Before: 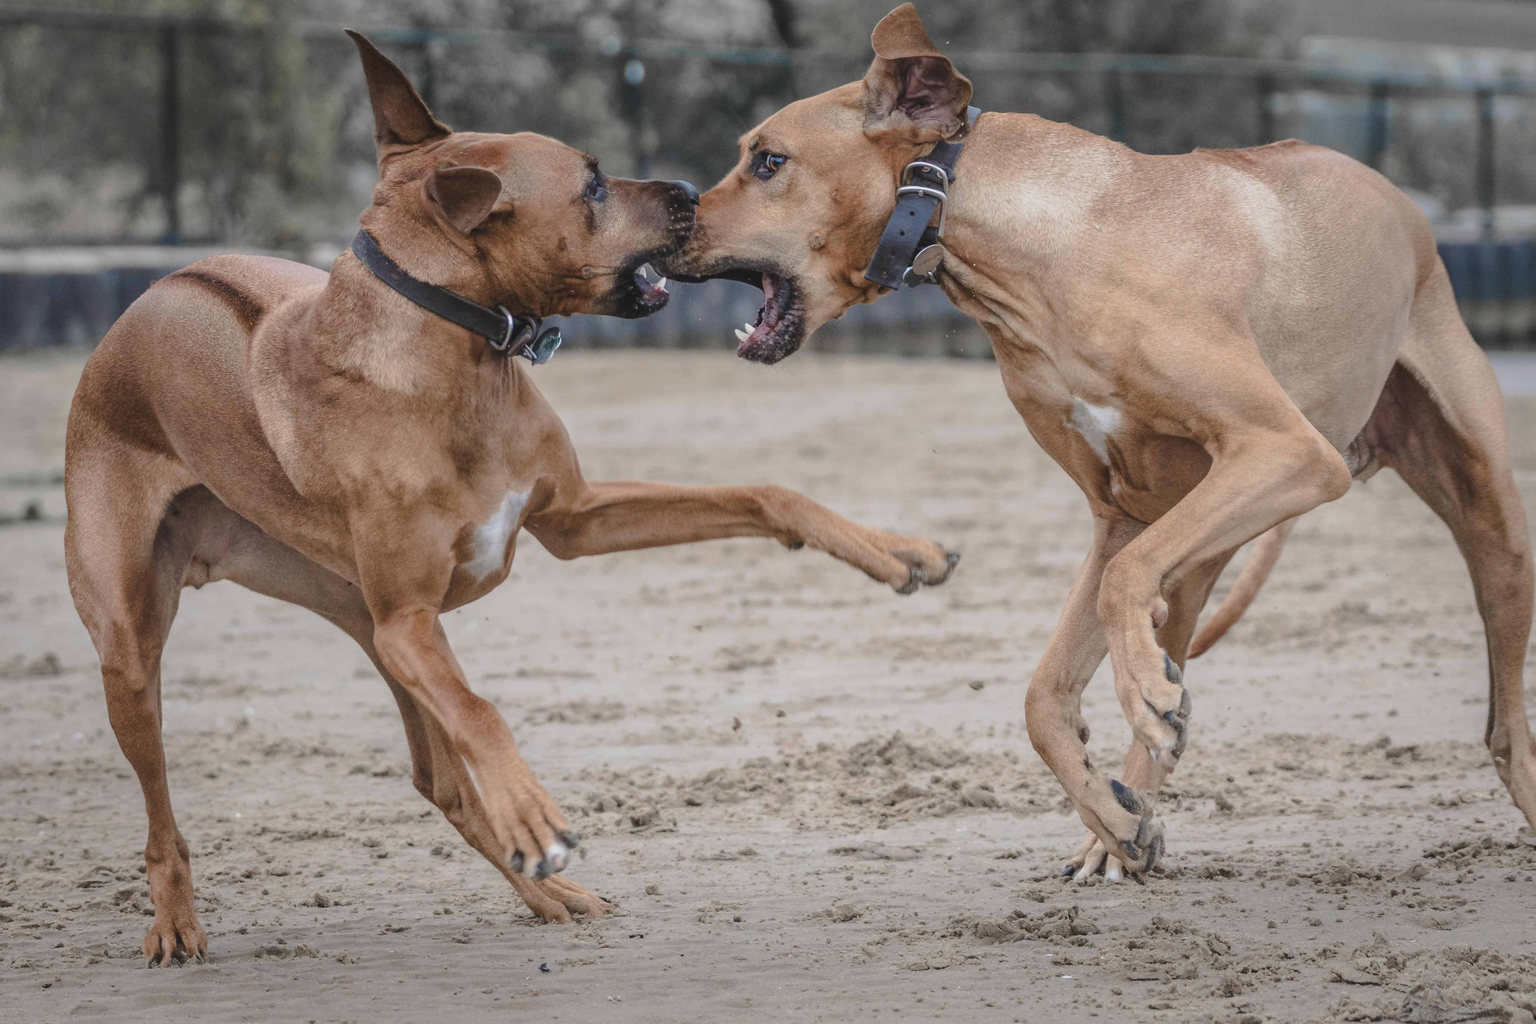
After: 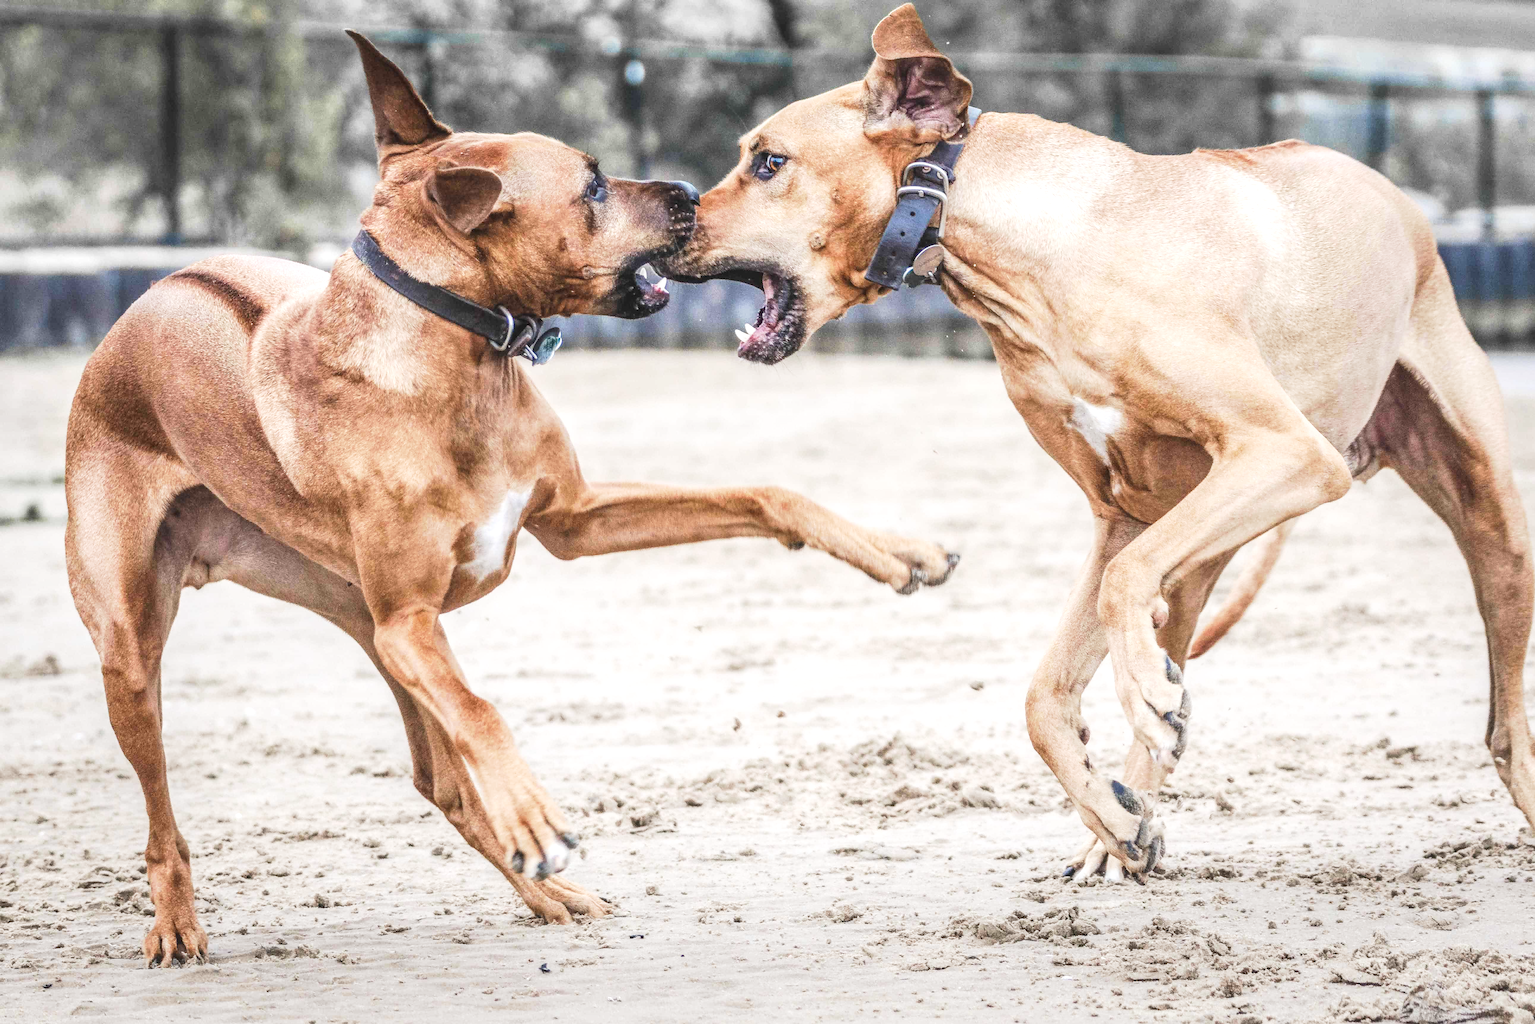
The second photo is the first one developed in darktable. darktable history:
local contrast: on, module defaults
base curve: curves: ch0 [(0, 0) (0.005, 0.002) (0.193, 0.295) (0.399, 0.664) (0.75, 0.928) (1, 1)], preserve colors none
exposure: black level correction 0, exposure 0.702 EV, compensate exposure bias true, compensate highlight preservation false
